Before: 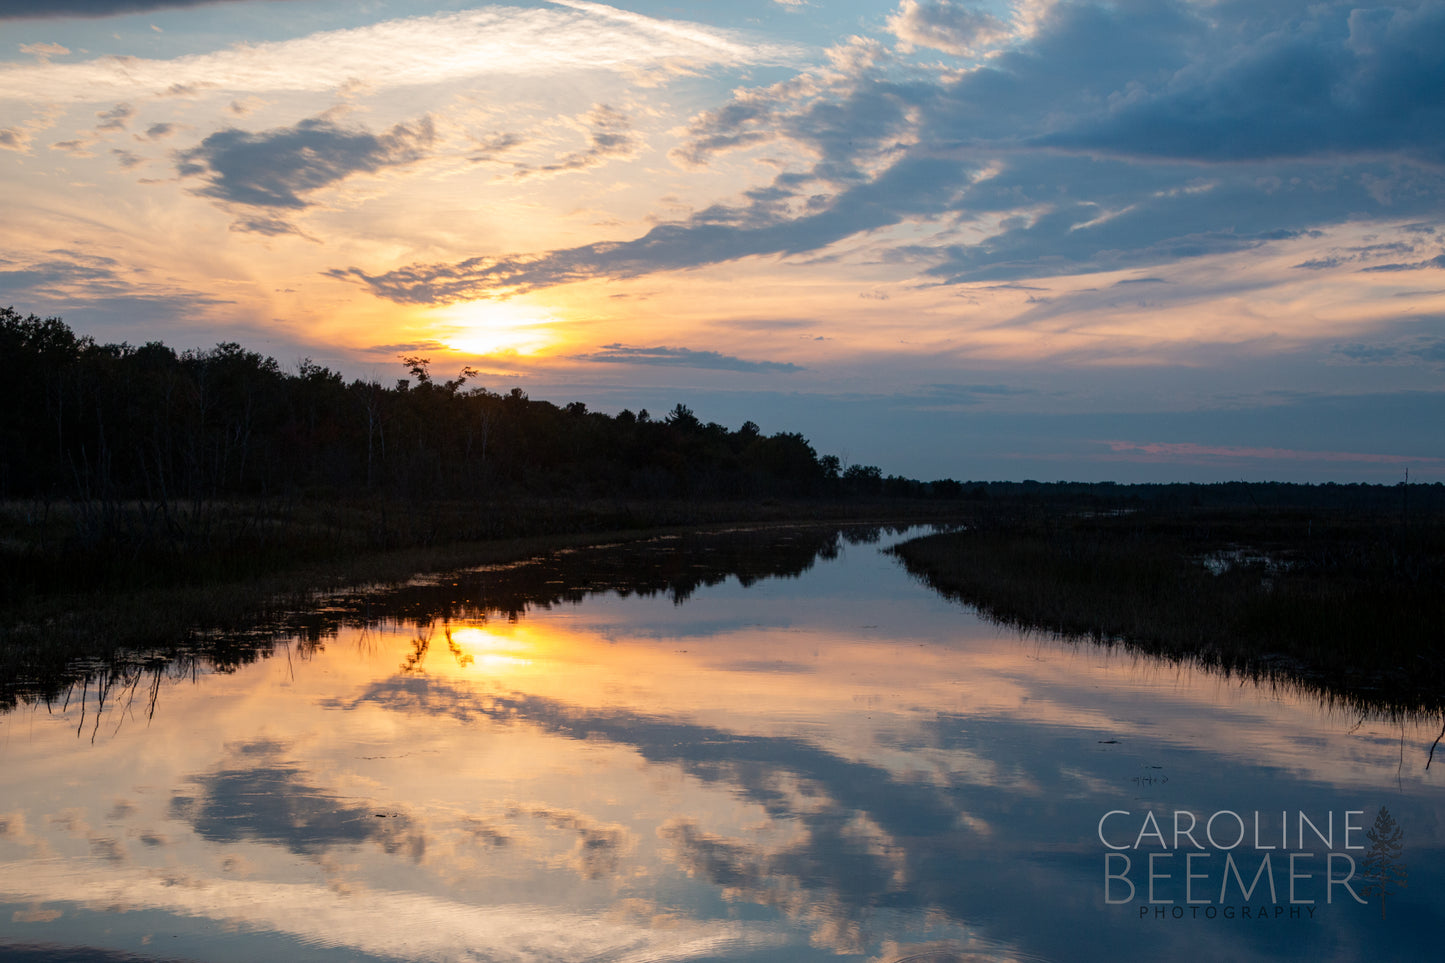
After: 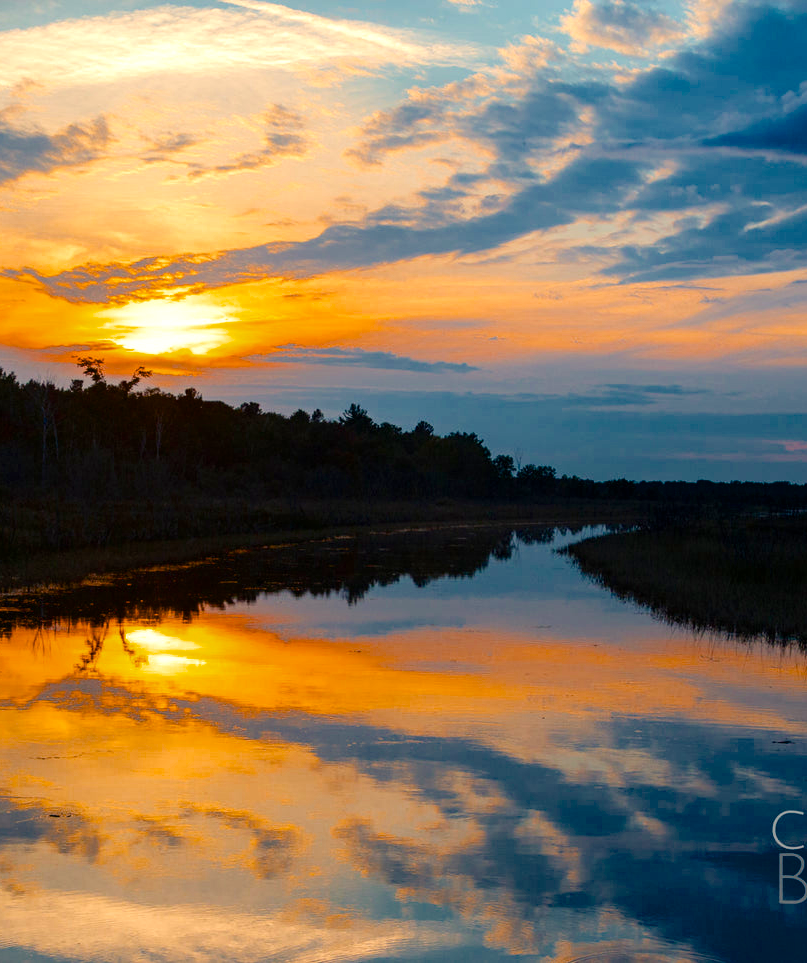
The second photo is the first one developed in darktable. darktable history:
crop and rotate: left 22.626%, right 21.479%
color balance rgb: shadows lift › chroma 0.675%, shadows lift › hue 112.76°, highlights gain › chroma 2.971%, highlights gain › hue 78.5°, perceptual saturation grading › global saturation 37.136%, perceptual saturation grading › shadows 34.756%, perceptual brilliance grading › highlights 11.565%, global vibrance 15.832%, saturation formula JzAzBz (2021)
